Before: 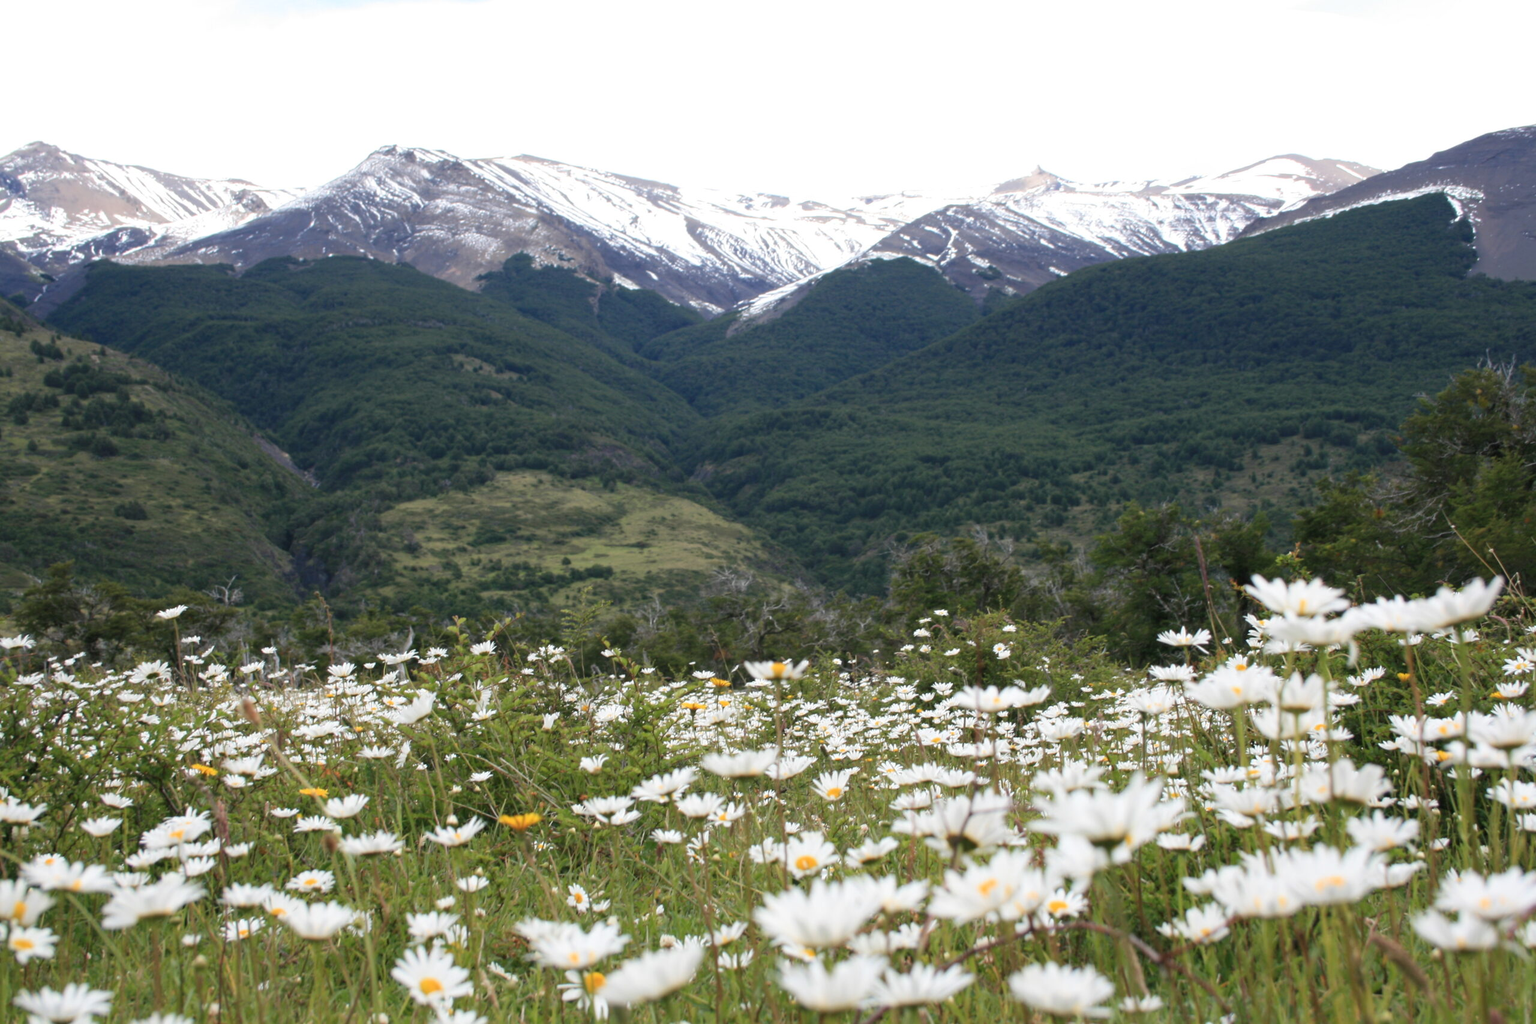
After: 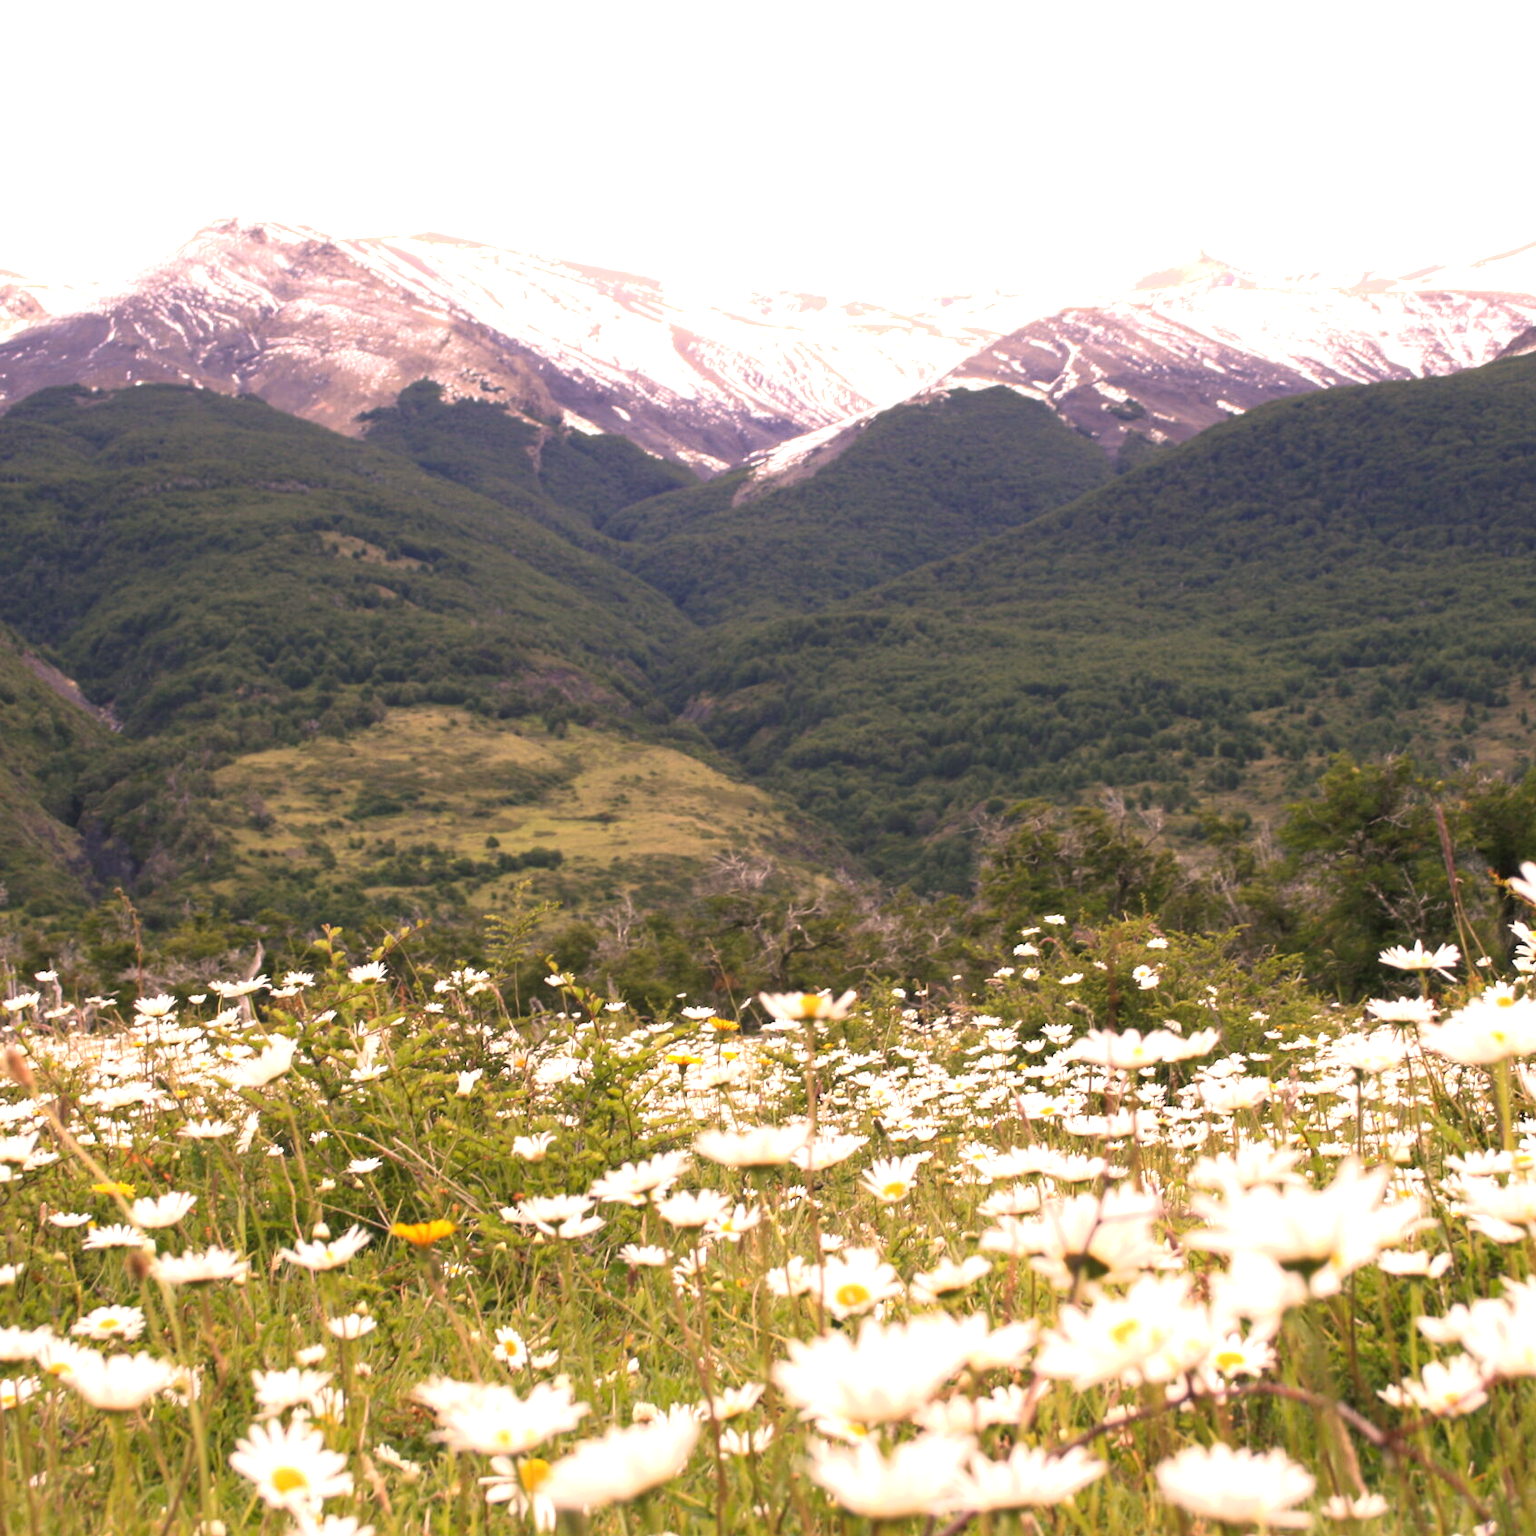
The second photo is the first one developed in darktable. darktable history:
shadows and highlights: shadows 0, highlights 40
exposure: exposure 0.661 EV, compensate highlight preservation false
color correction: highlights a* 21.16, highlights b* 19.61
crop and rotate: left 15.546%, right 17.787%
